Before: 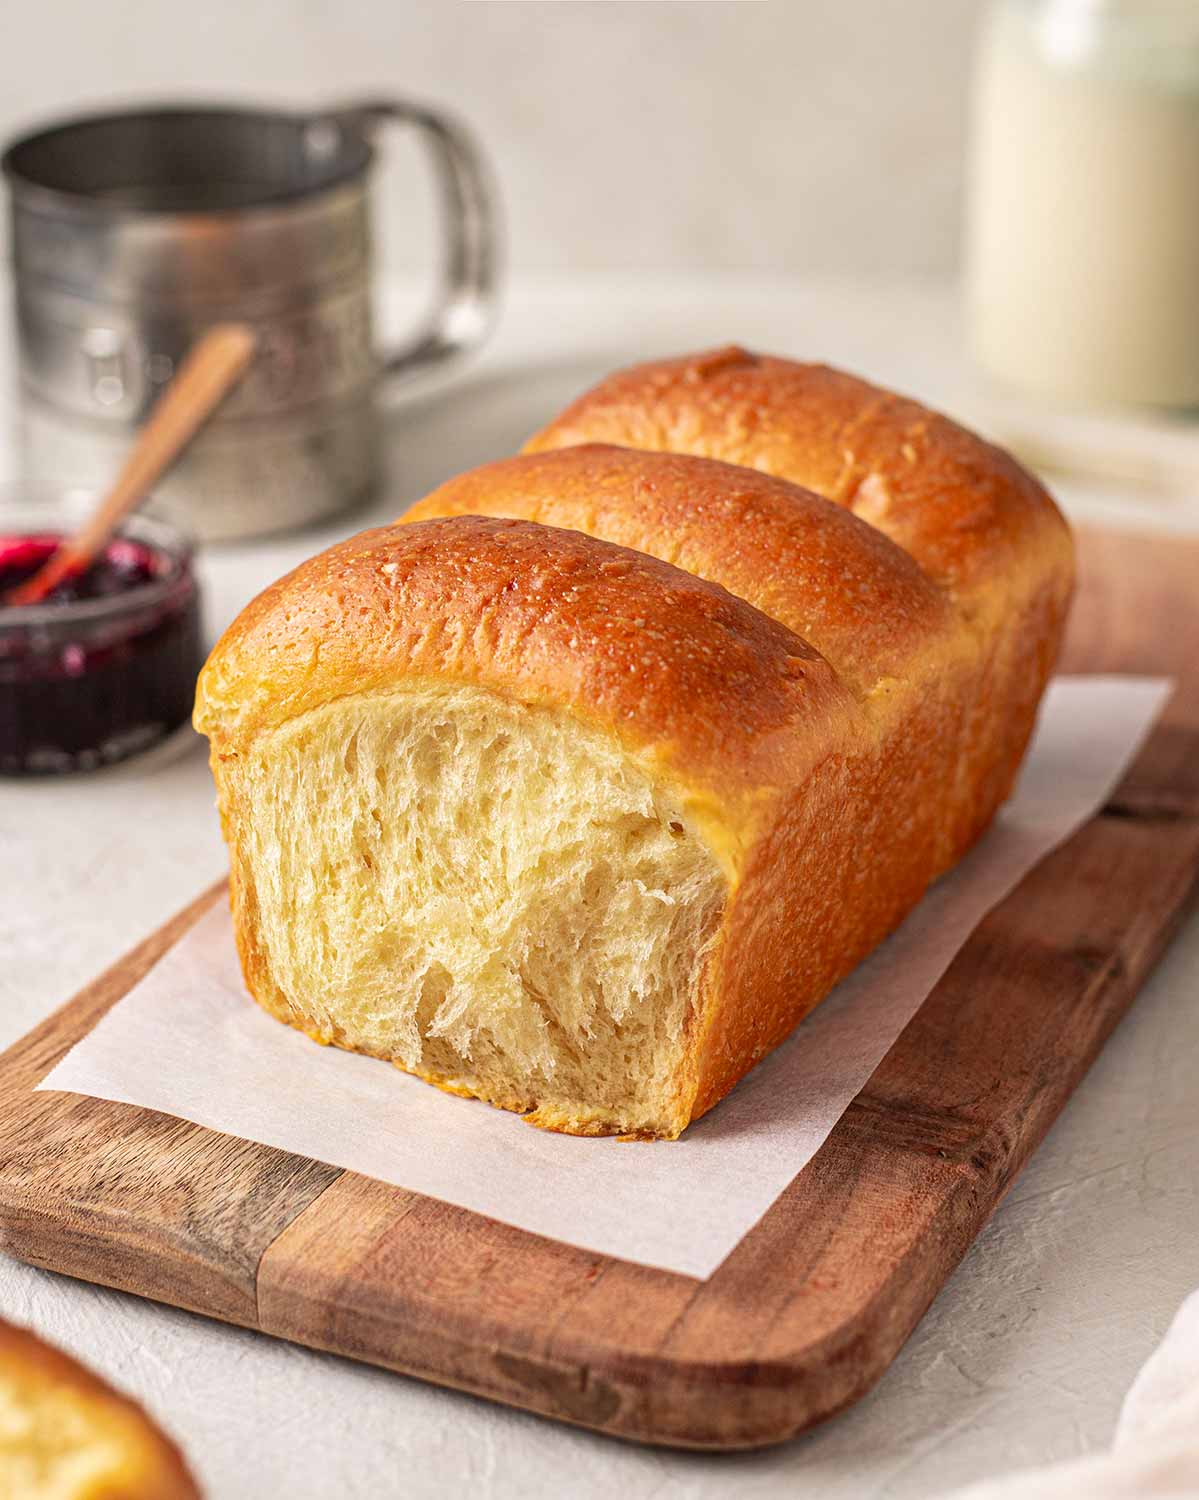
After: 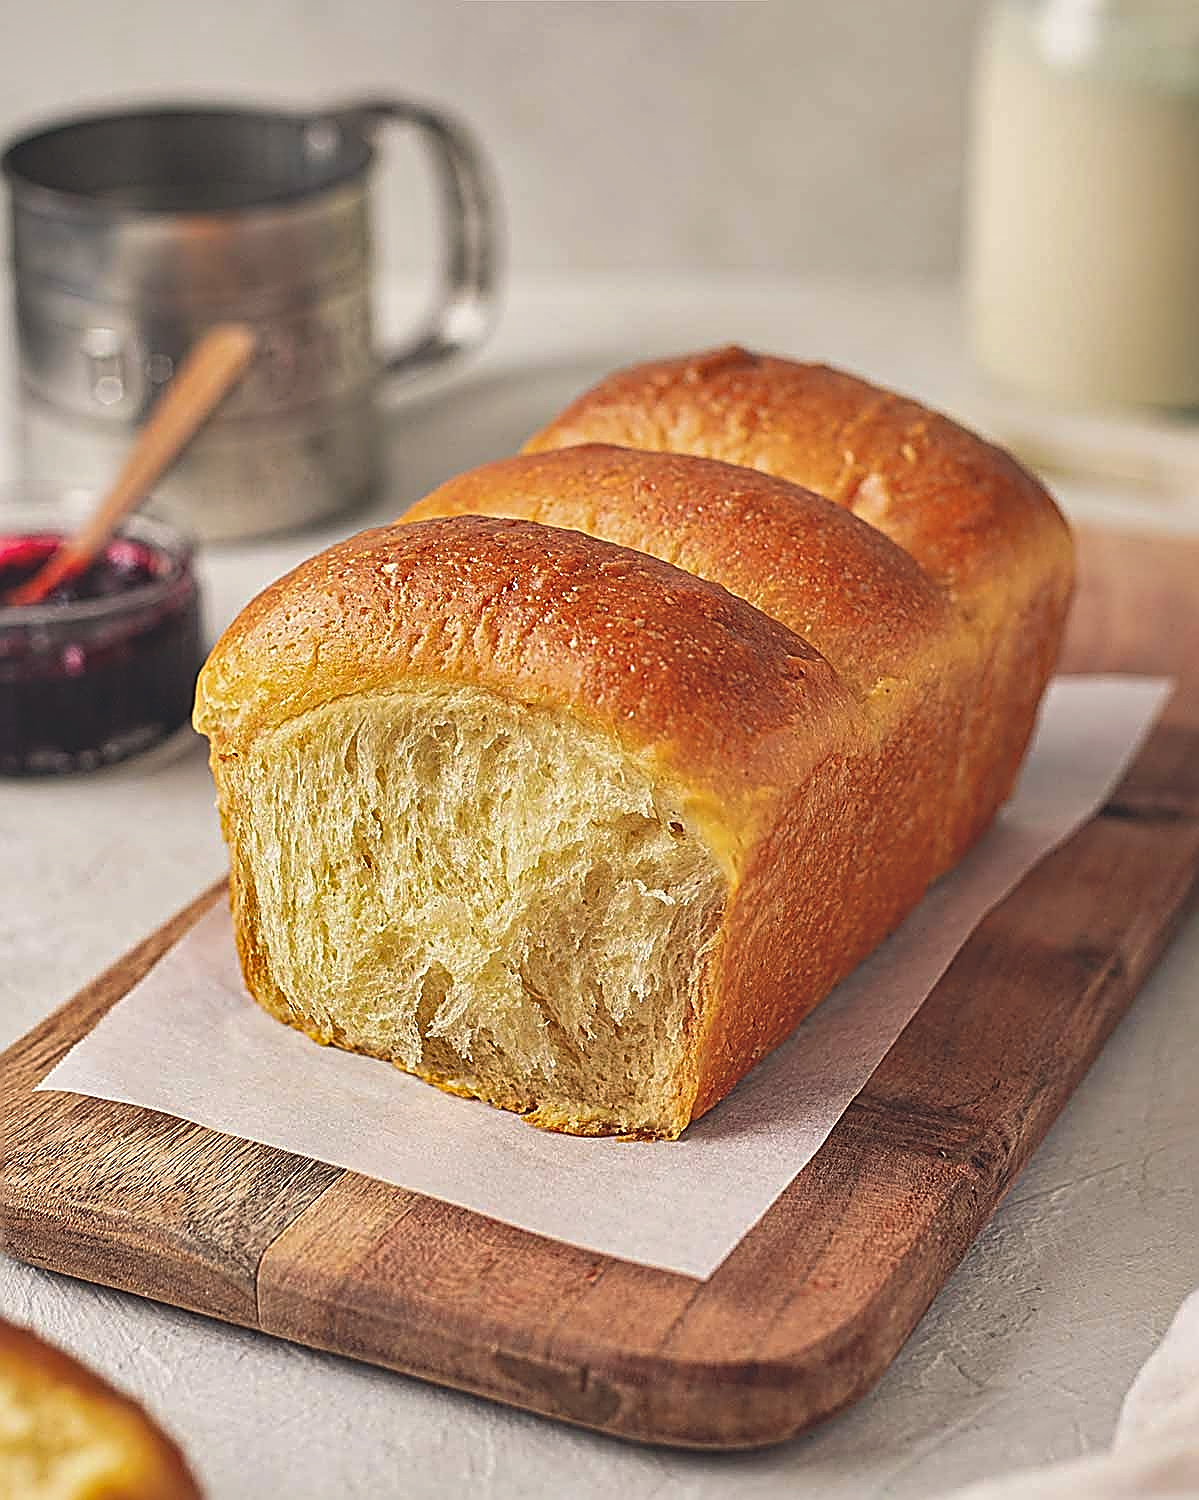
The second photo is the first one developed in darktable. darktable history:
local contrast: mode bilateral grid, contrast 100, coarseness 99, detail 91%, midtone range 0.2
sharpen: amount 1.985
color correction: highlights a* 0.314, highlights b* 2.74, shadows a* -1.32, shadows b* -4.26
shadows and highlights: soften with gaussian
exposure: black level correction -0.015, exposure -0.135 EV, compensate highlight preservation false
